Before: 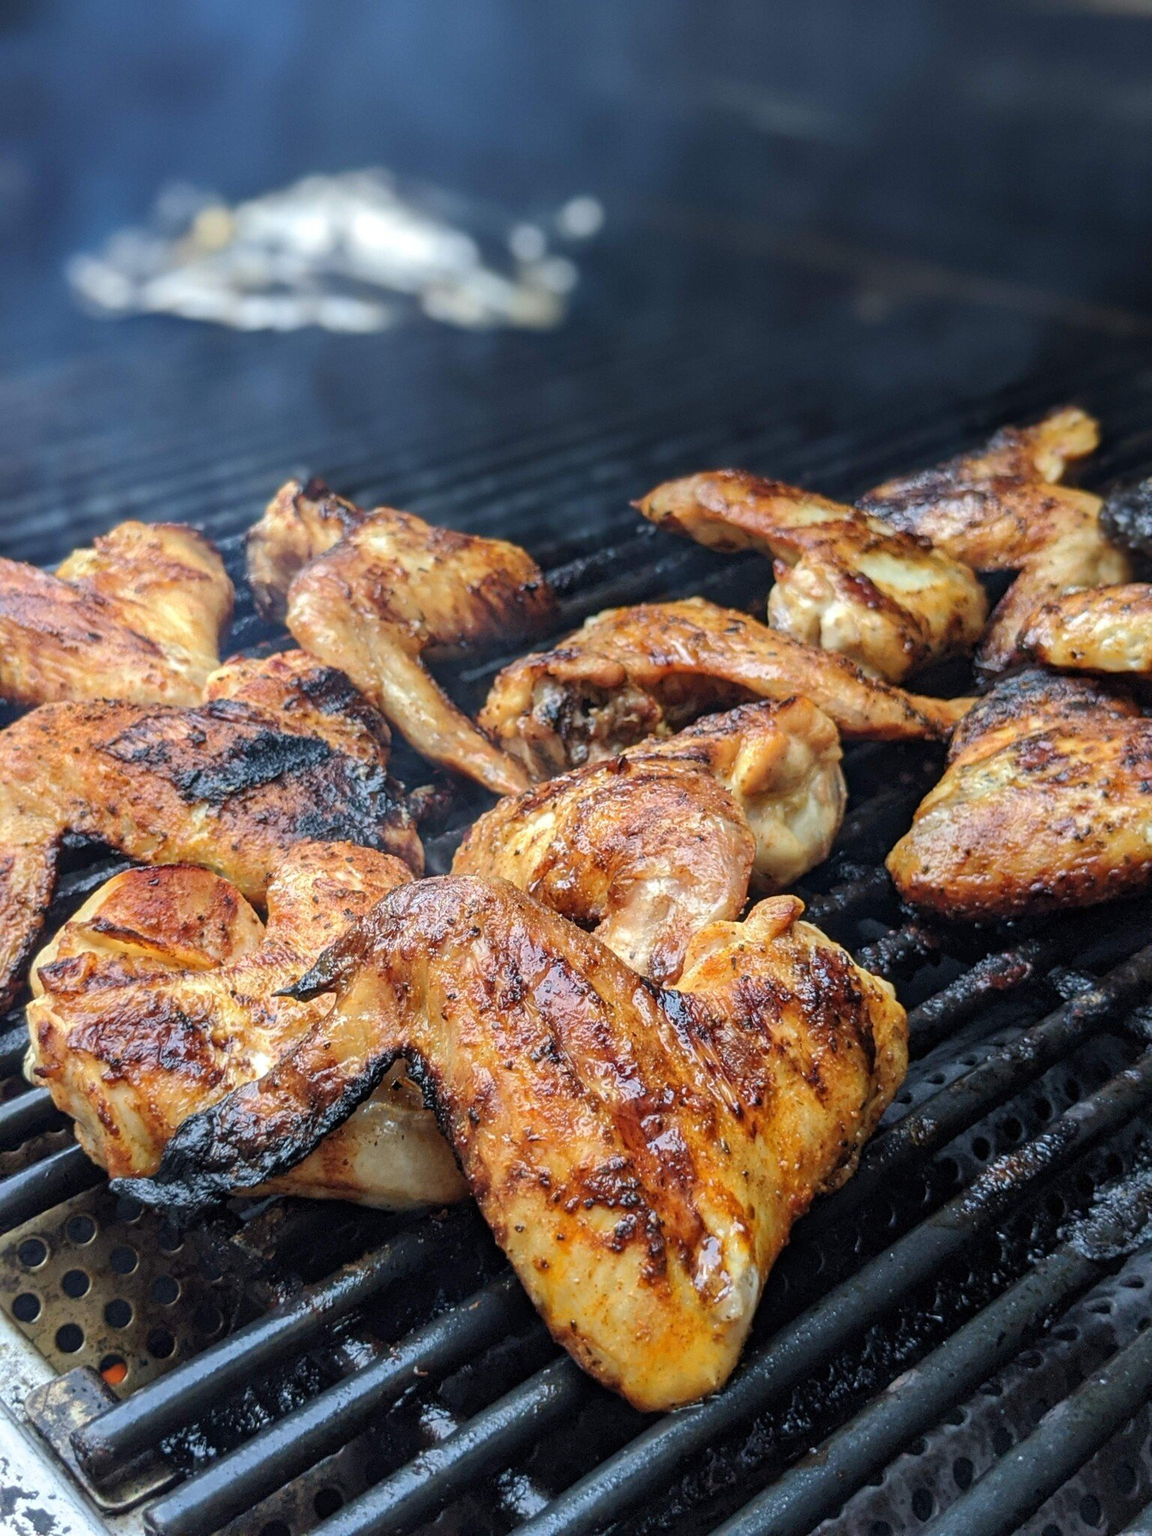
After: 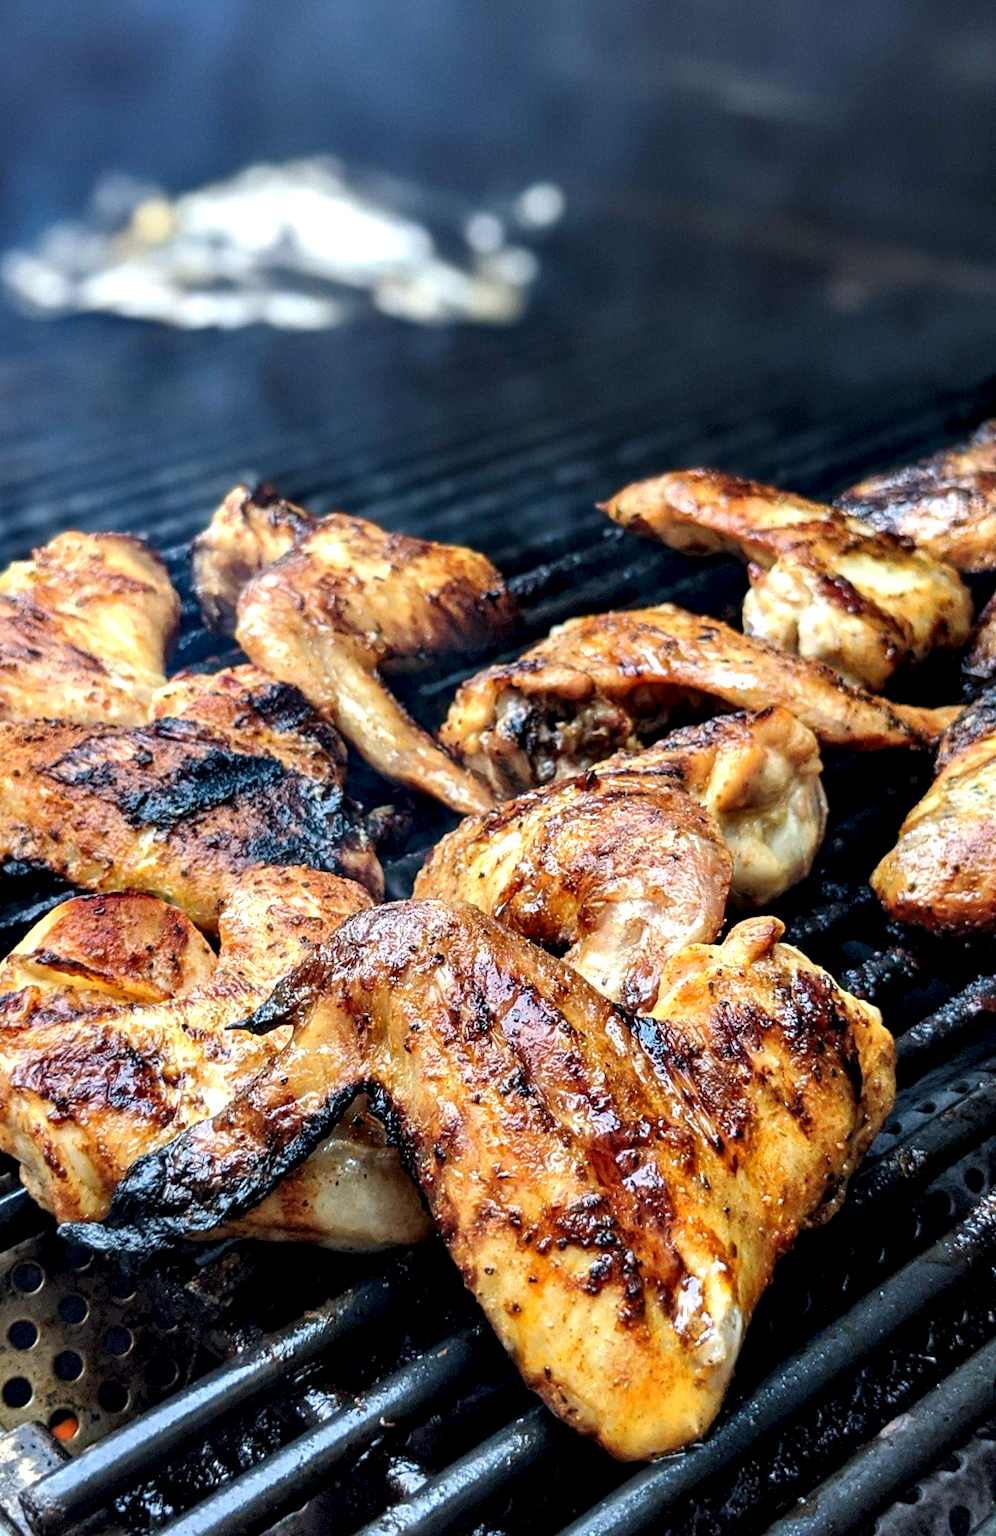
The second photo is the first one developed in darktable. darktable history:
crop and rotate: angle 0.741°, left 4.542%, top 0.657%, right 11.88%, bottom 2.695%
contrast equalizer: y [[0.6 ×6], [0.55 ×6], [0 ×6], [0 ×6], [0 ×6]]
